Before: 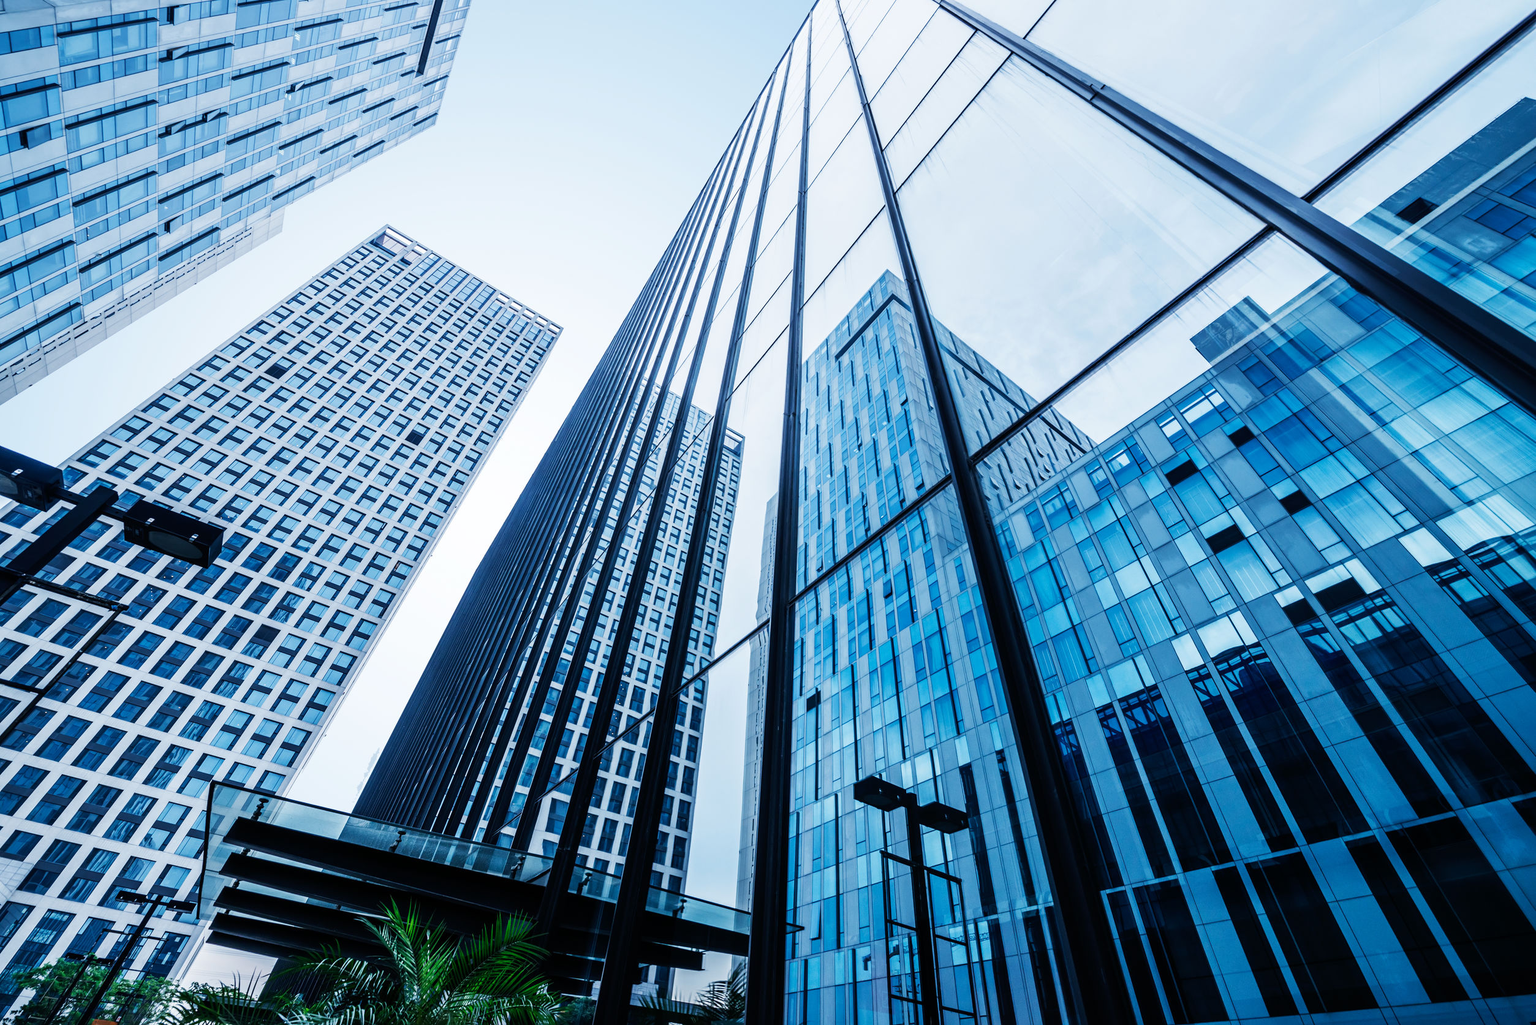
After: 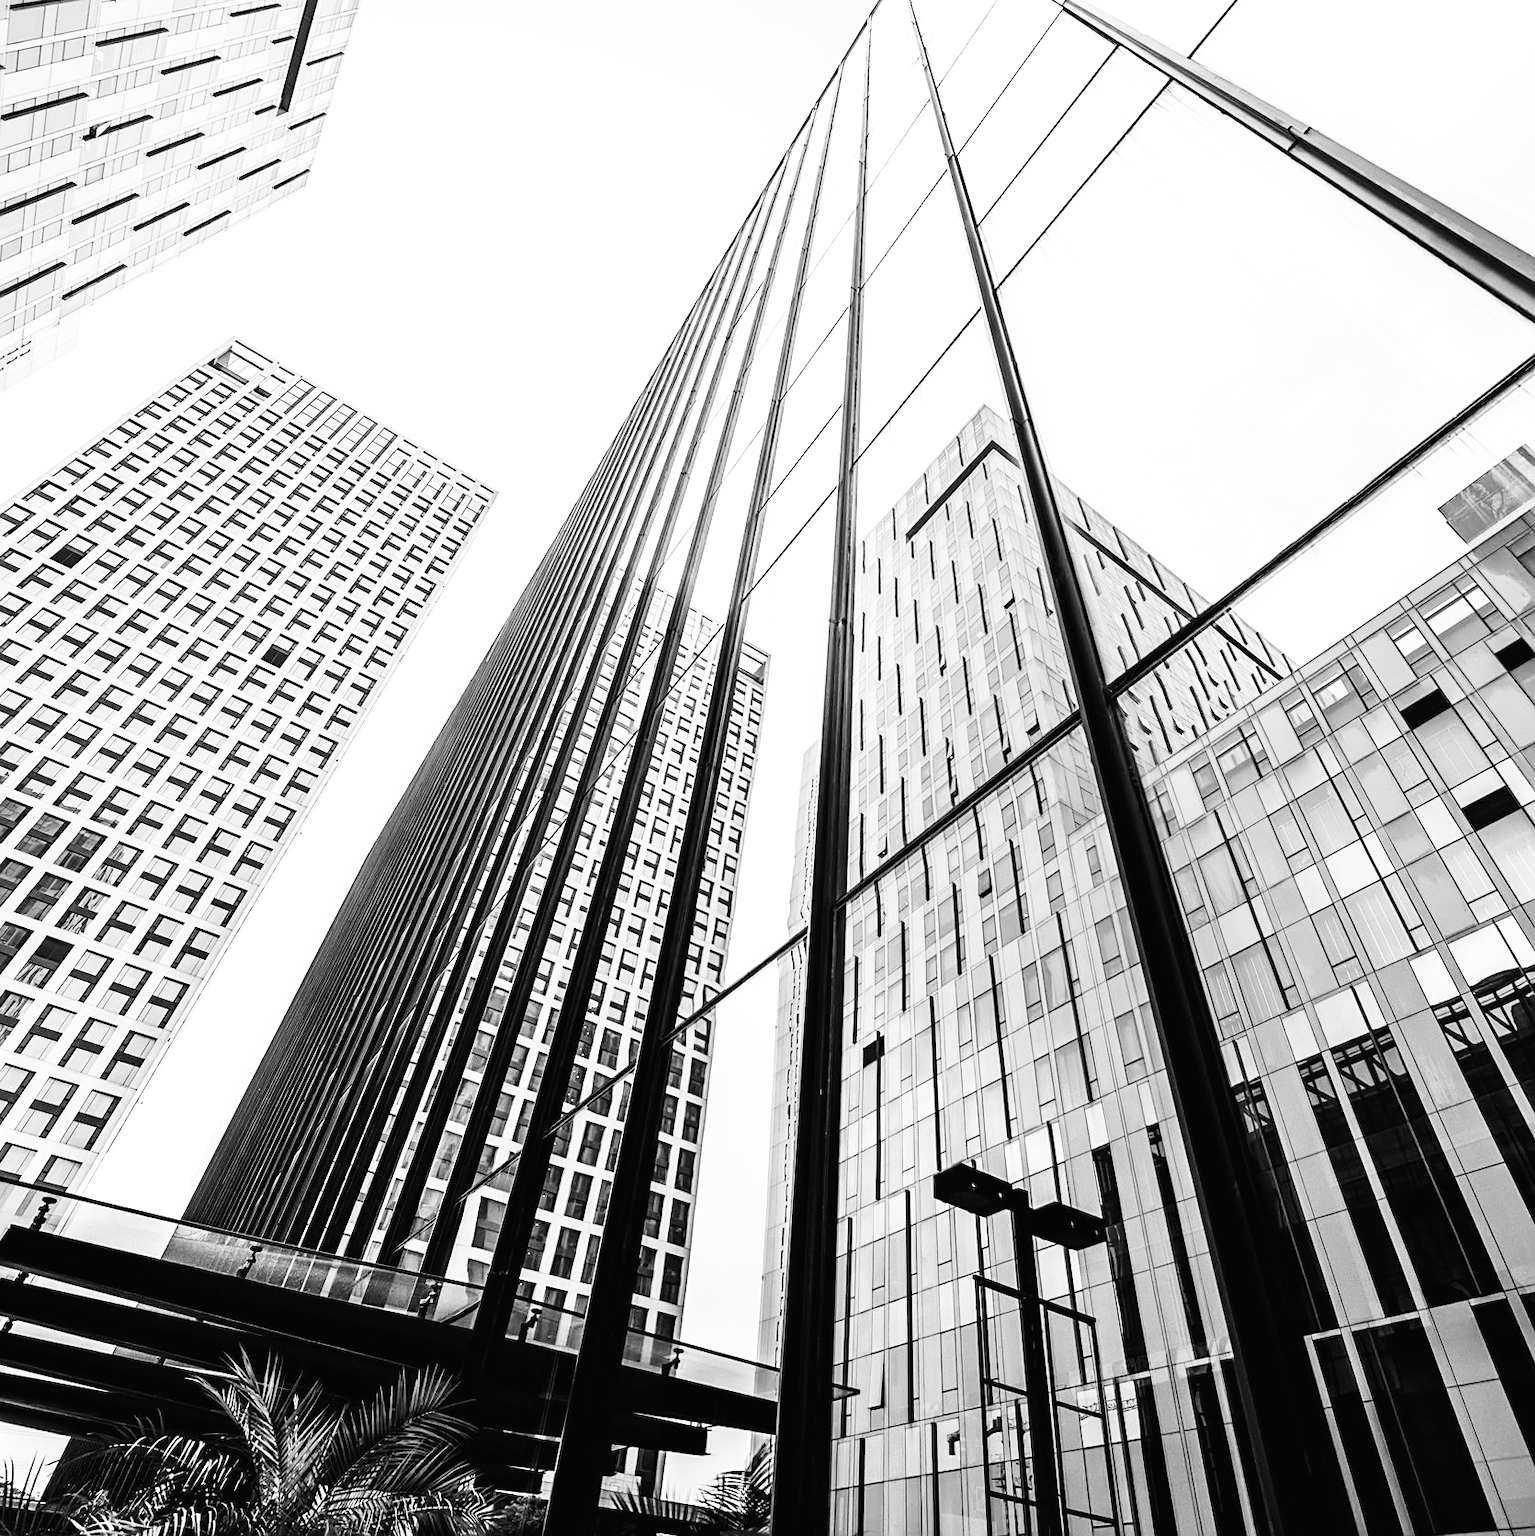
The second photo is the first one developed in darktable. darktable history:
sharpen: on, module defaults
crop and rotate: left 15.055%, right 18.278%
base curve: curves: ch0 [(0, 0.003) (0.001, 0.002) (0.006, 0.004) (0.02, 0.022) (0.048, 0.086) (0.094, 0.234) (0.162, 0.431) (0.258, 0.629) (0.385, 0.8) (0.548, 0.918) (0.751, 0.988) (1, 1)], preserve colors none
monochrome: on, module defaults
